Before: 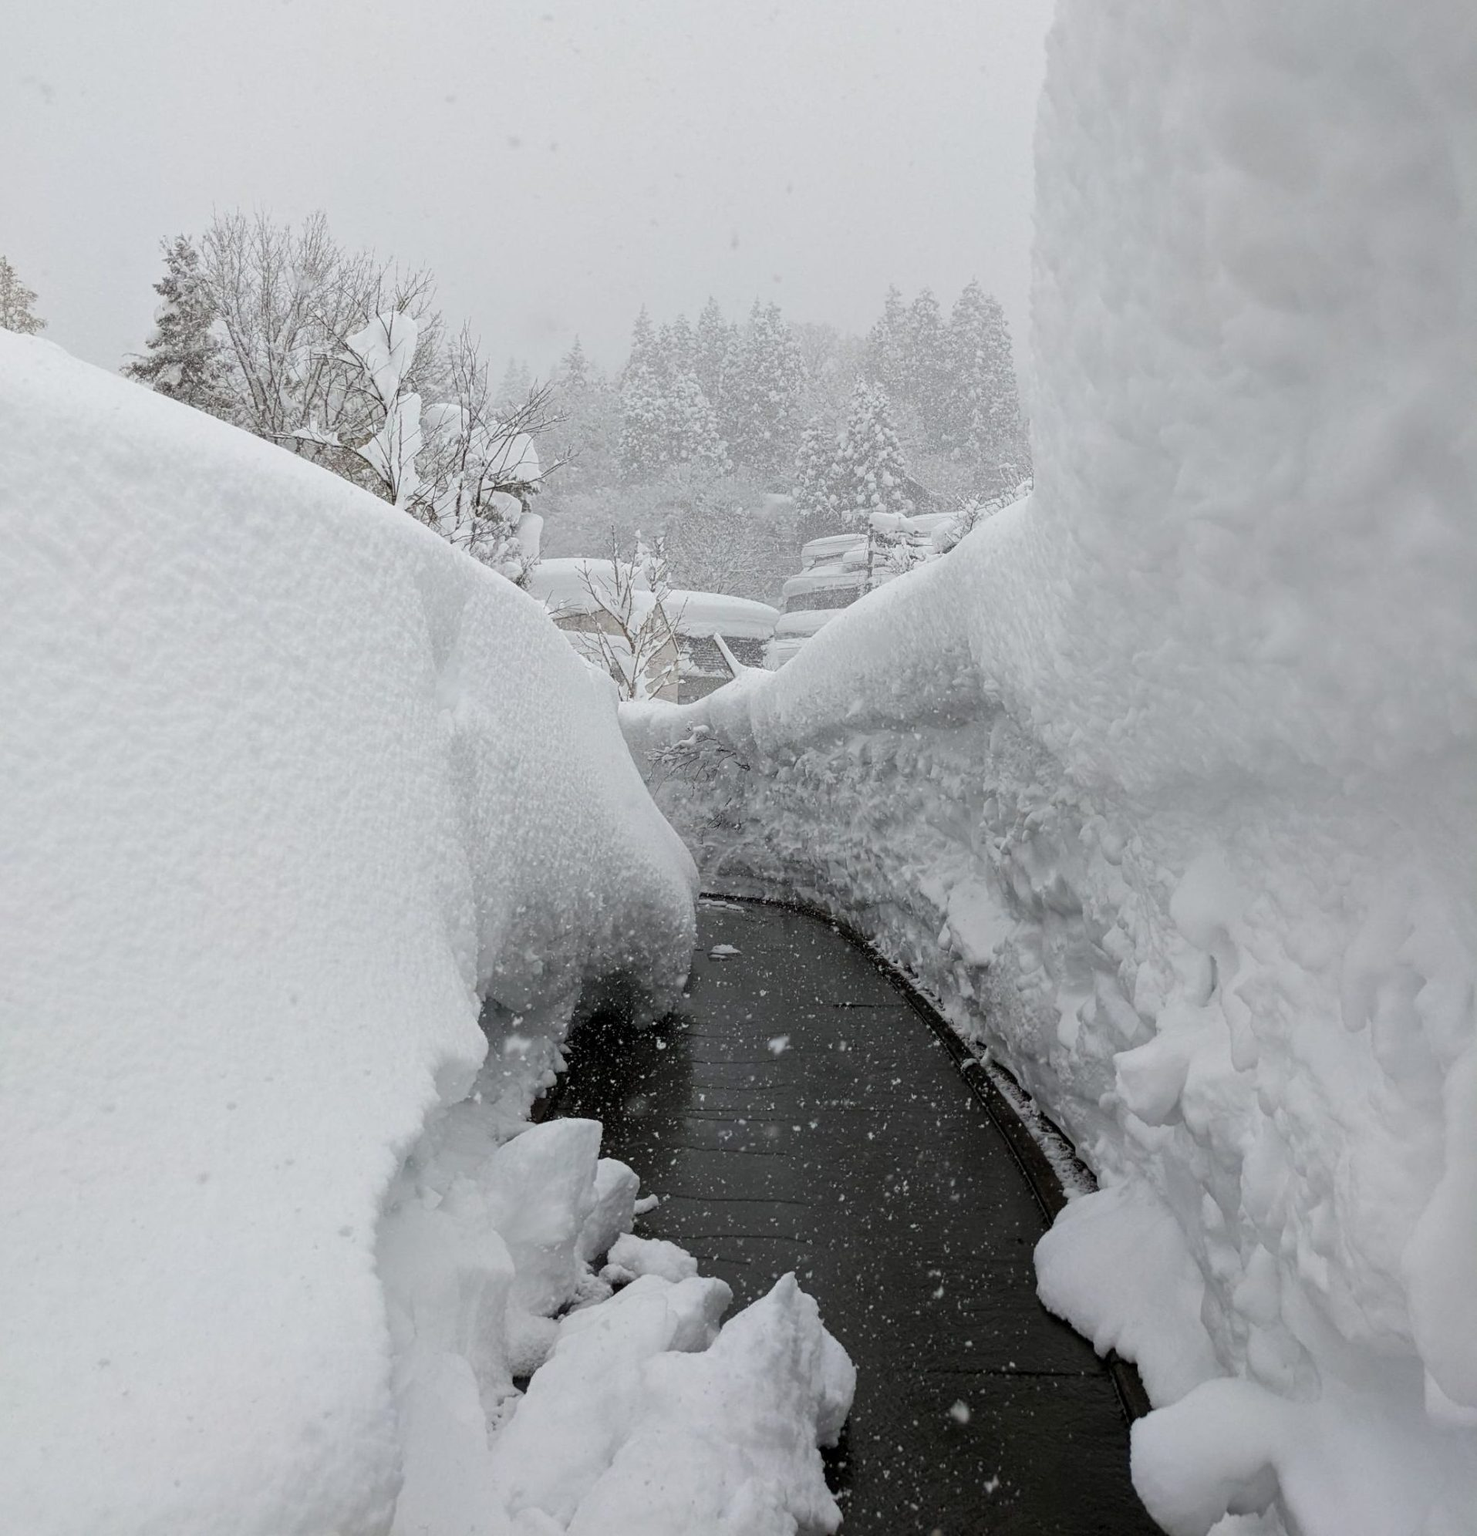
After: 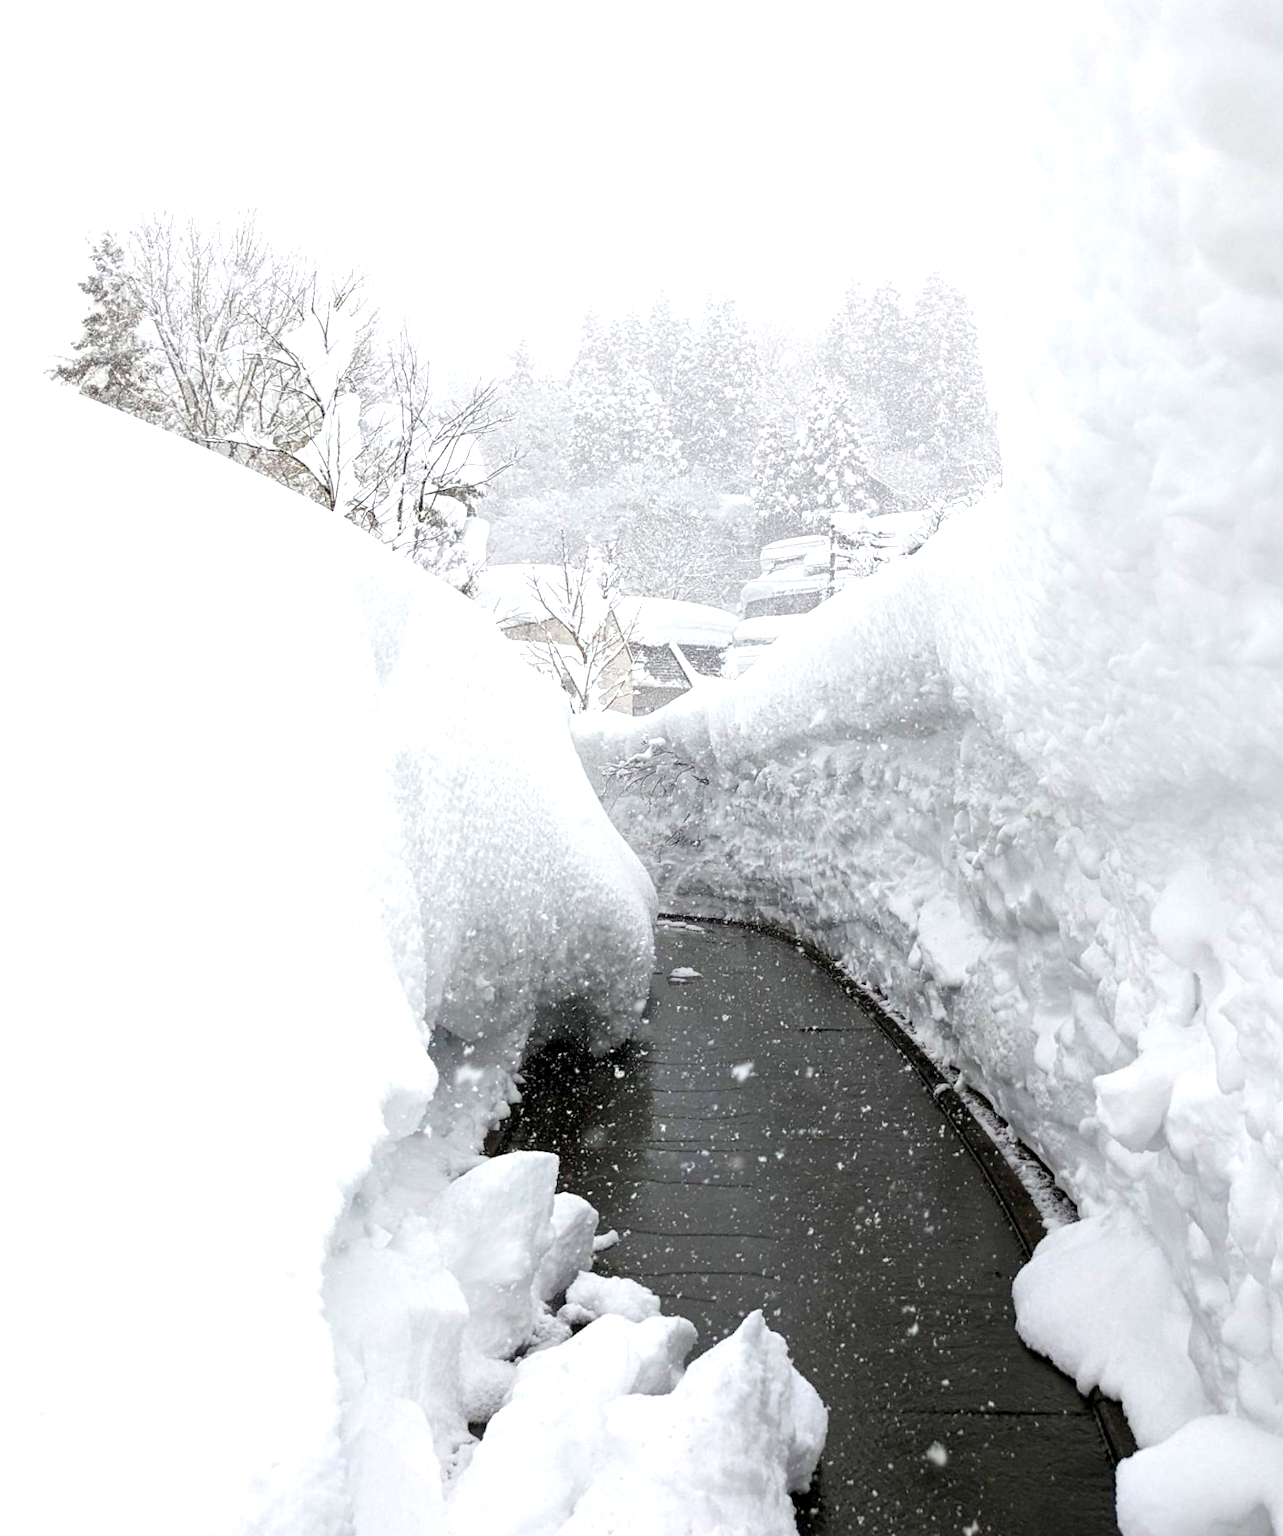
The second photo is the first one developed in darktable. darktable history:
crop and rotate: angle 0.682°, left 4.41%, top 0.854%, right 11.547%, bottom 2.505%
exposure: black level correction 0.001, exposure 1.034 EV, compensate exposure bias true, compensate highlight preservation false
